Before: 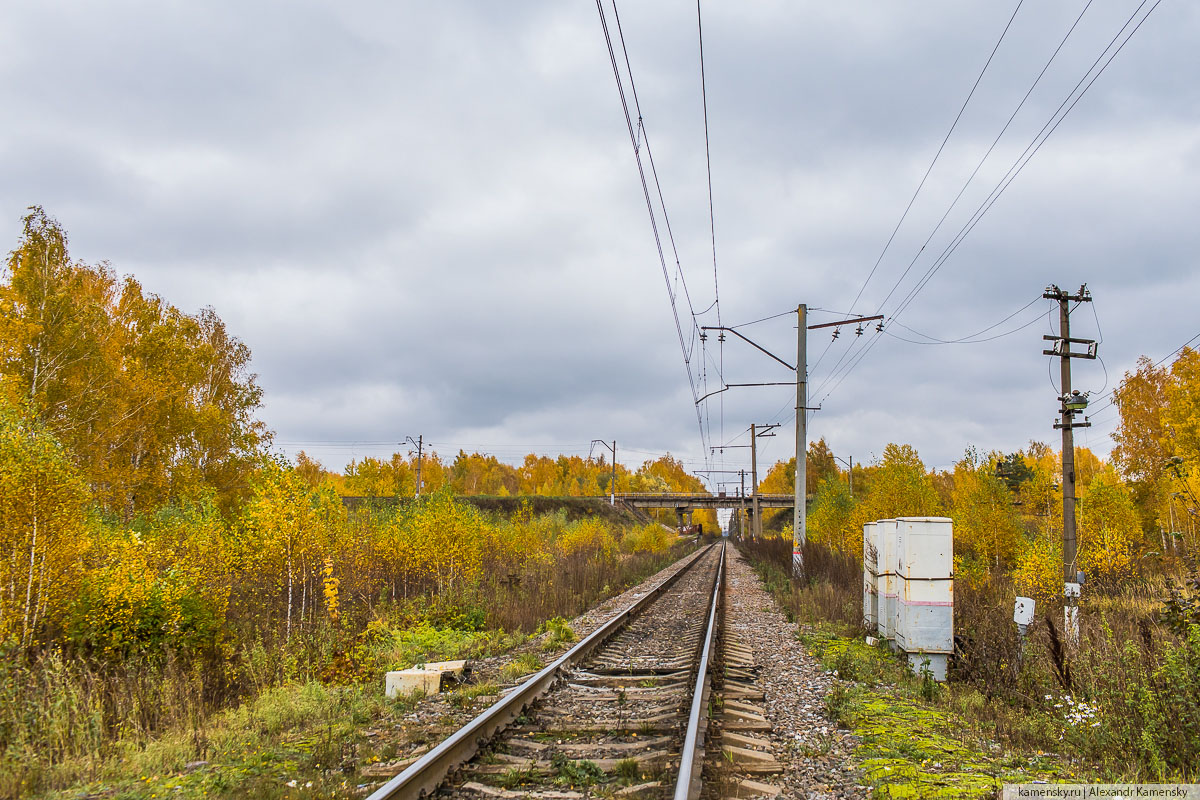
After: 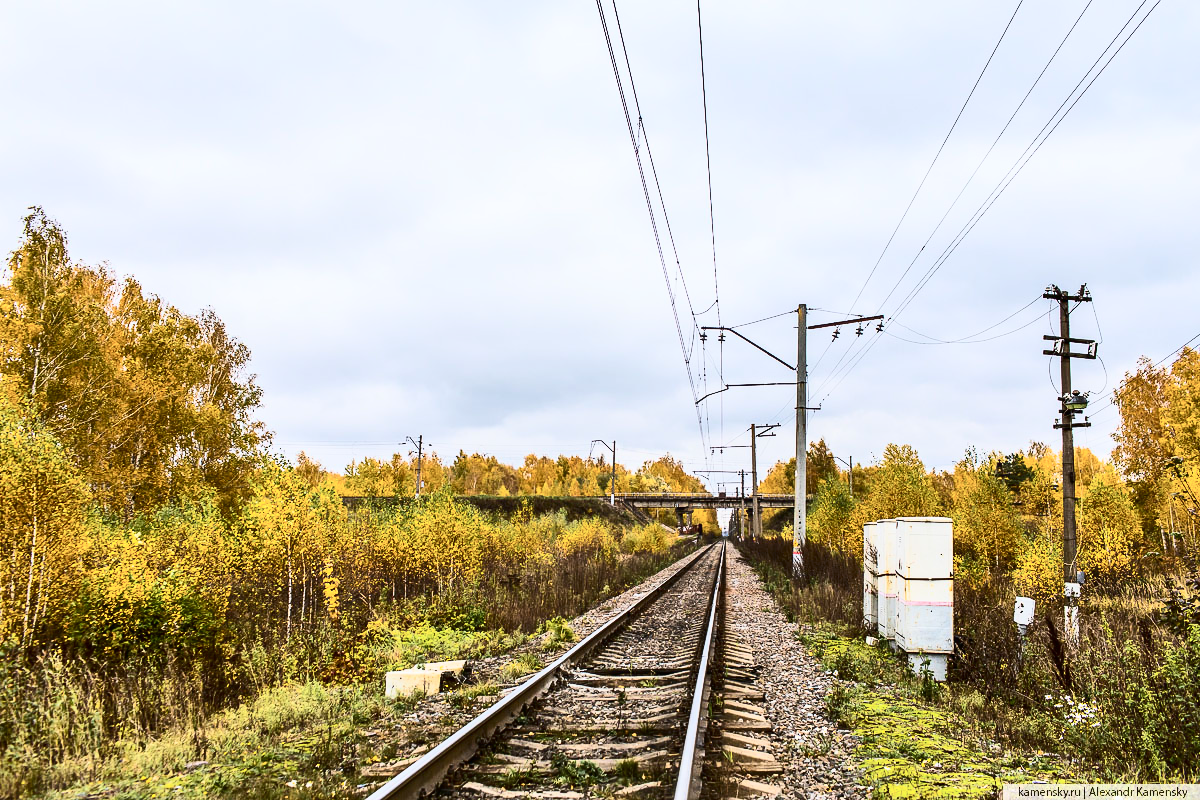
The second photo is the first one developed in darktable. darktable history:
contrast brightness saturation: contrast 0.299
tone curve: curves: ch0 [(0, 0) (0.003, 0.01) (0.011, 0.015) (0.025, 0.023) (0.044, 0.038) (0.069, 0.058) (0.1, 0.093) (0.136, 0.134) (0.177, 0.176) (0.224, 0.221) (0.277, 0.282) (0.335, 0.36) (0.399, 0.438) (0.468, 0.54) (0.543, 0.632) (0.623, 0.724) (0.709, 0.814) (0.801, 0.885) (0.898, 0.947) (1, 1)], color space Lab, independent channels, preserve colors none
